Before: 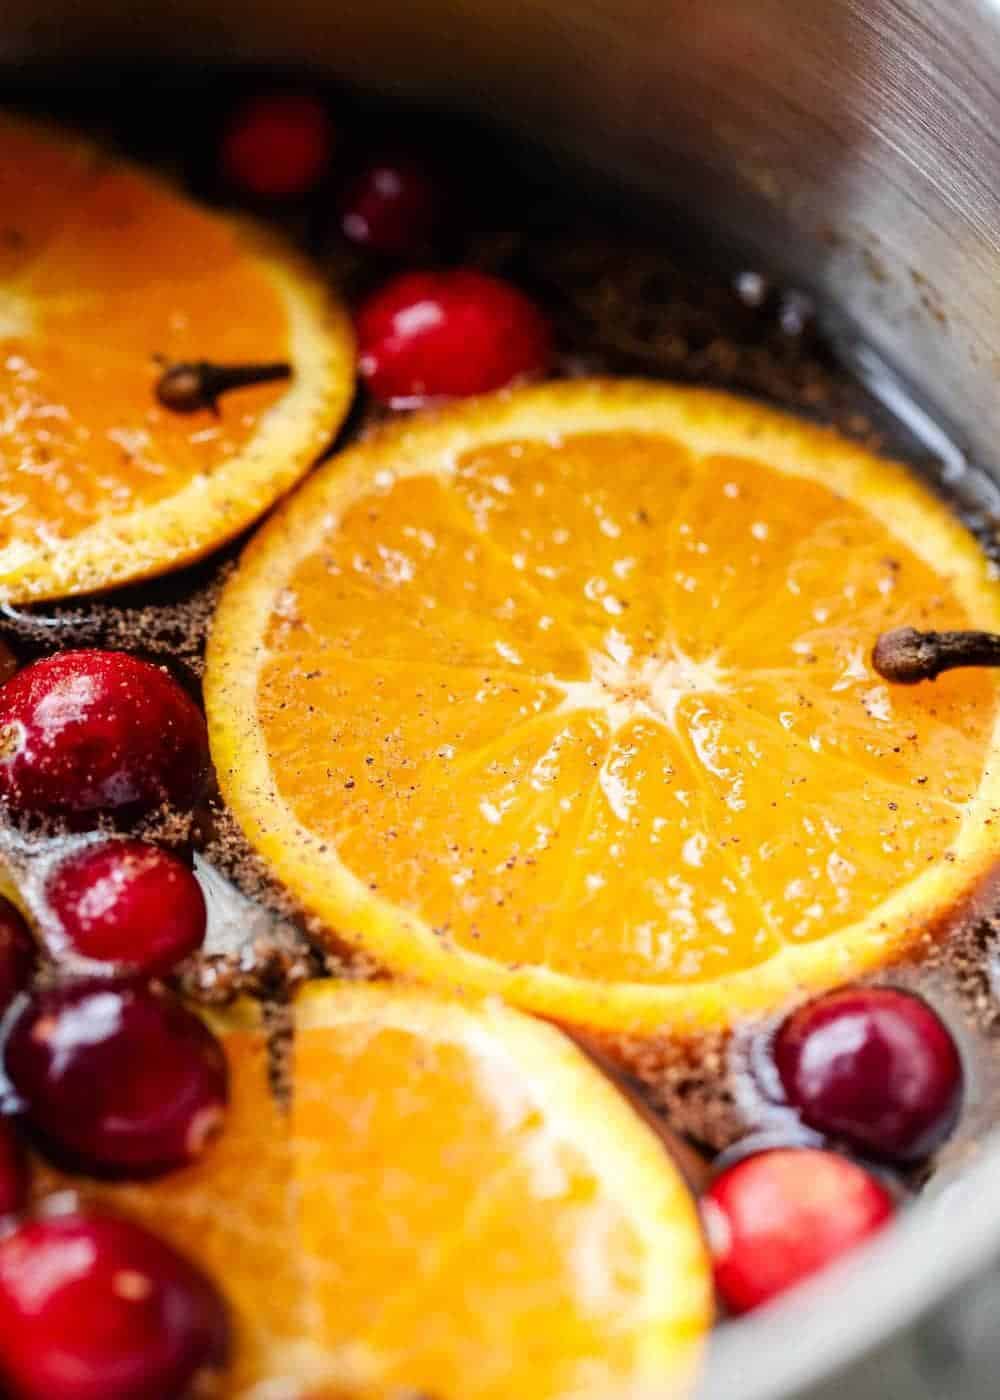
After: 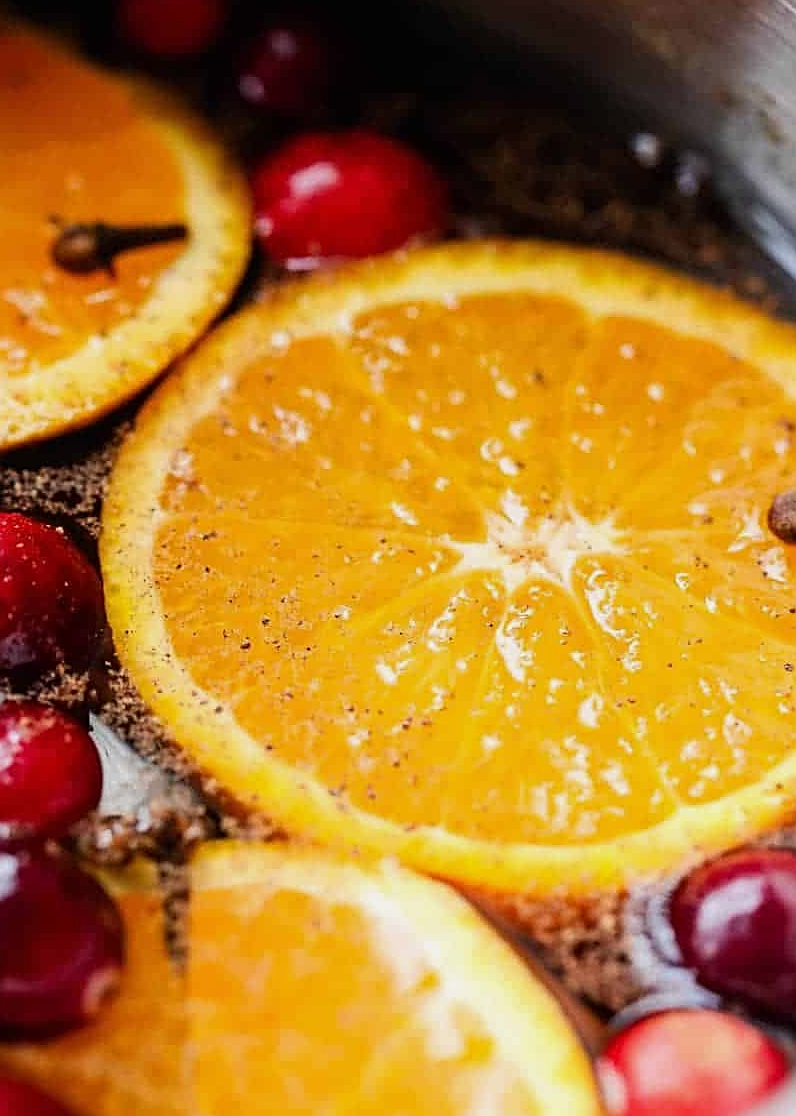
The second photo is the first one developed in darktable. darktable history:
sharpen: on, module defaults
crop and rotate: left 10.411%, top 9.965%, right 9.934%, bottom 10.297%
exposure: exposure -0.174 EV, compensate highlight preservation false
tone equalizer: edges refinement/feathering 500, mask exposure compensation -1.57 EV, preserve details no
